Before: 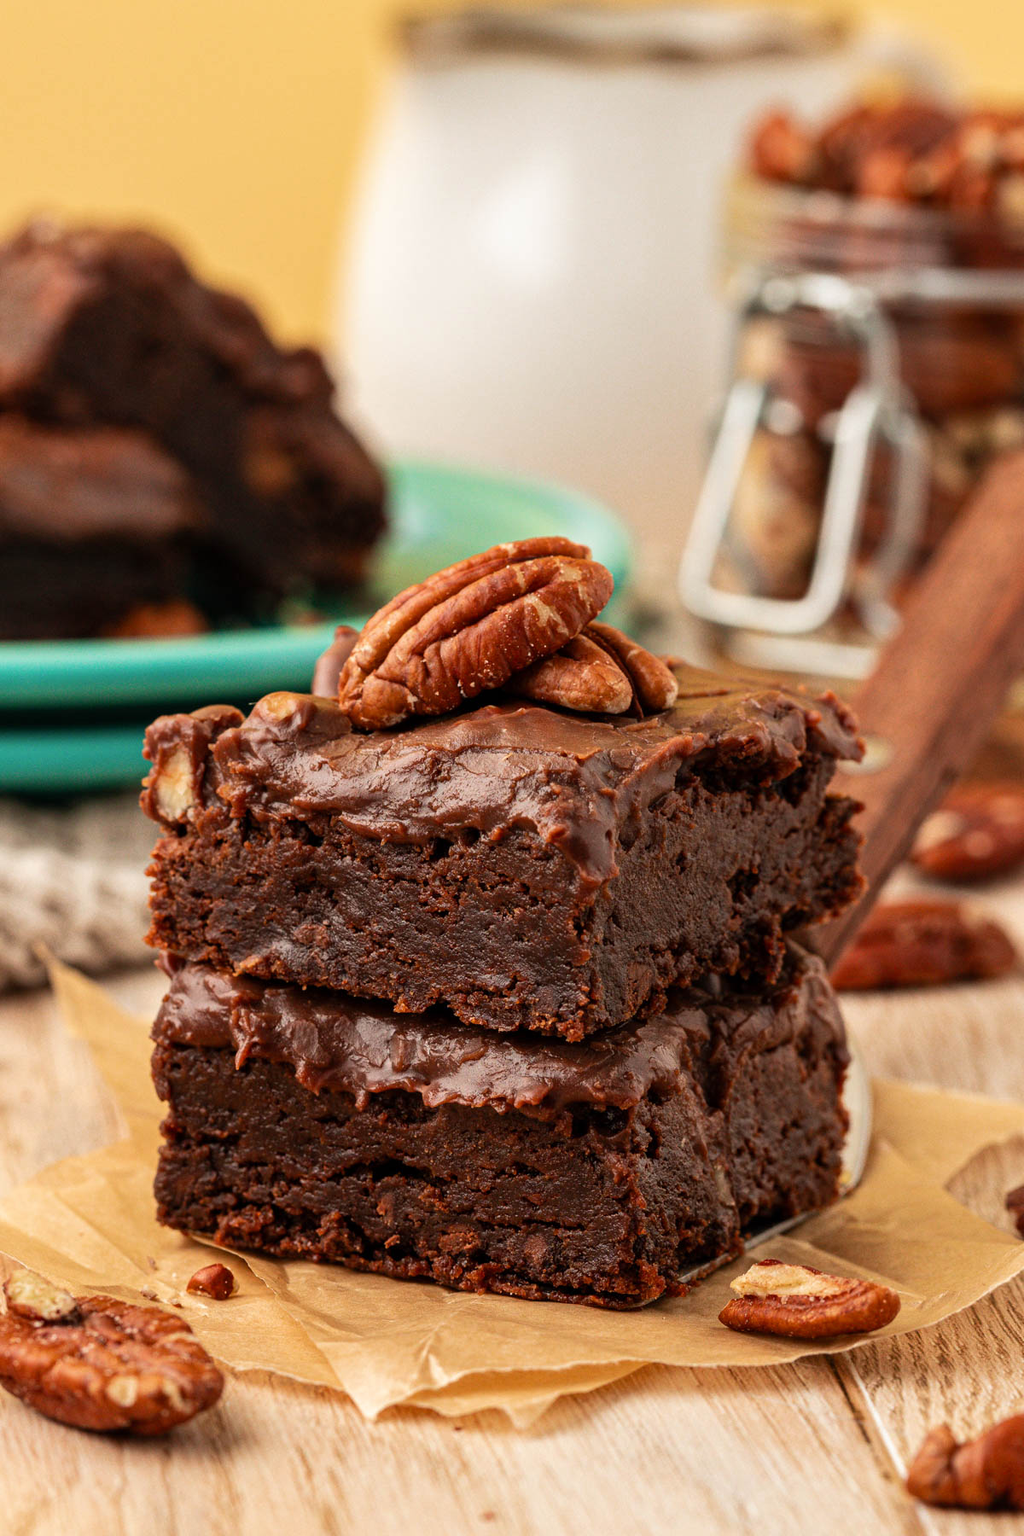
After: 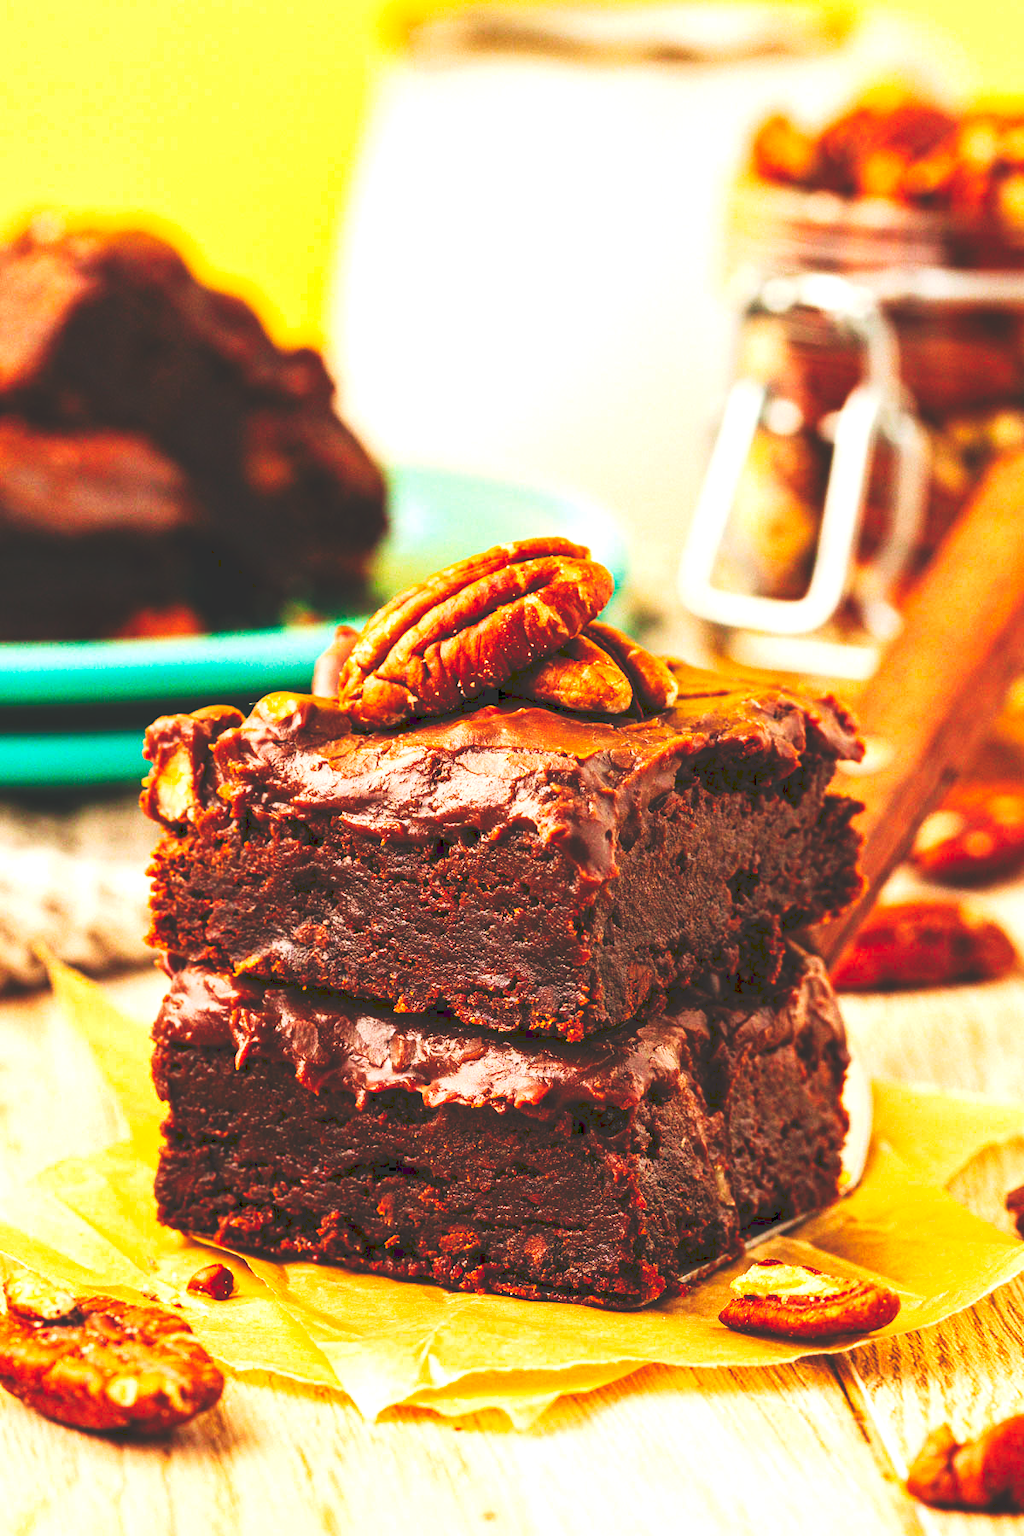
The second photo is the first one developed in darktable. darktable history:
tone curve: curves: ch0 [(0, 0) (0.003, 0.183) (0.011, 0.183) (0.025, 0.184) (0.044, 0.188) (0.069, 0.197) (0.1, 0.204) (0.136, 0.212) (0.177, 0.226) (0.224, 0.24) (0.277, 0.273) (0.335, 0.322) (0.399, 0.388) (0.468, 0.468) (0.543, 0.579) (0.623, 0.686) (0.709, 0.792) (0.801, 0.877) (0.898, 0.939) (1, 1)], preserve colors none
color balance rgb: perceptual saturation grading › global saturation 30%, global vibrance 20%
exposure: exposure 1 EV, compensate highlight preservation false
